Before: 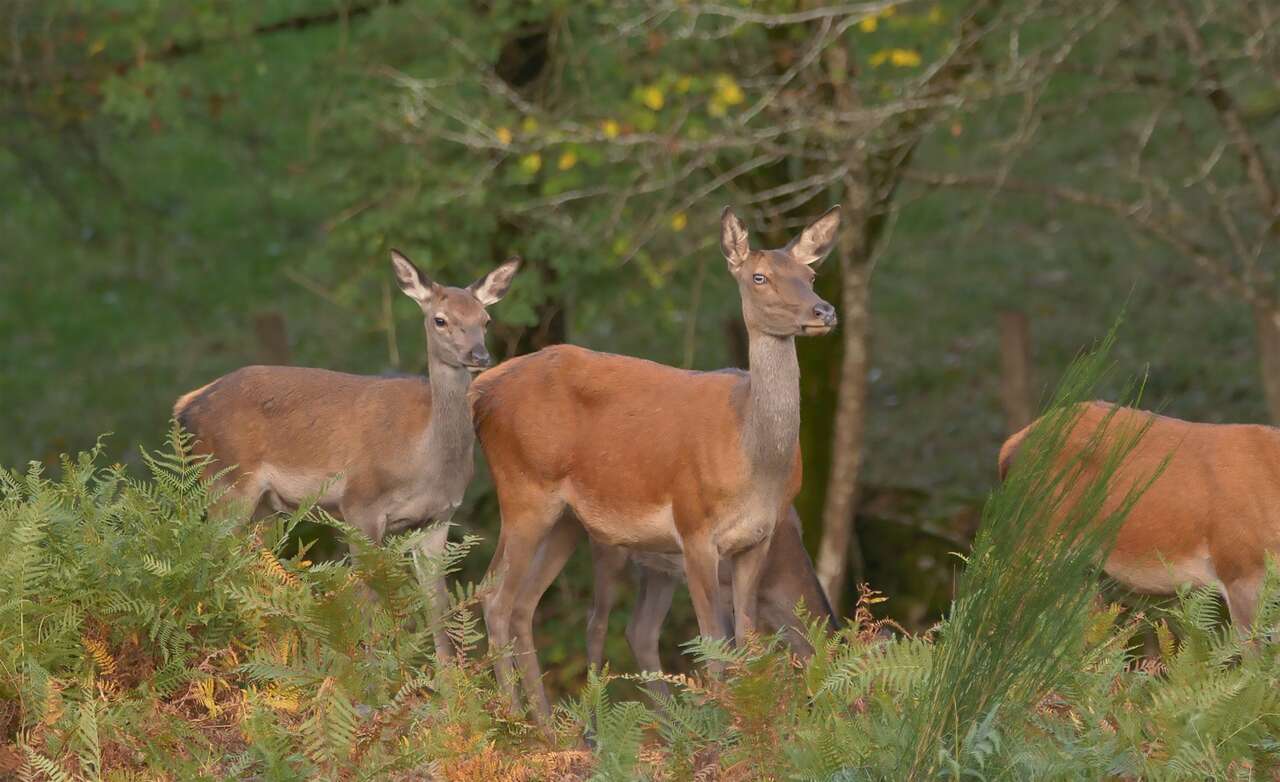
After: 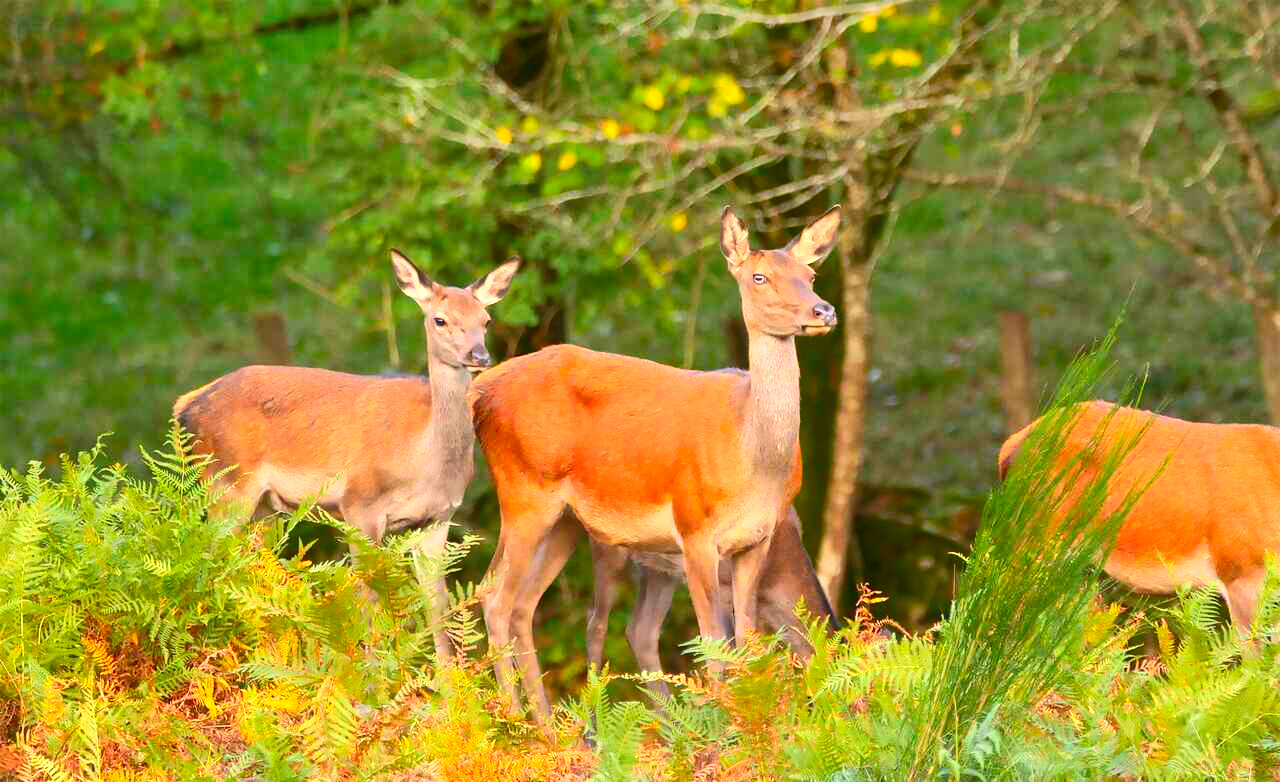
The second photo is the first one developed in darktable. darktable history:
contrast brightness saturation: contrast 0.267, brightness 0.018, saturation 0.875
exposure: exposure 1.001 EV, compensate exposure bias true, compensate highlight preservation false
